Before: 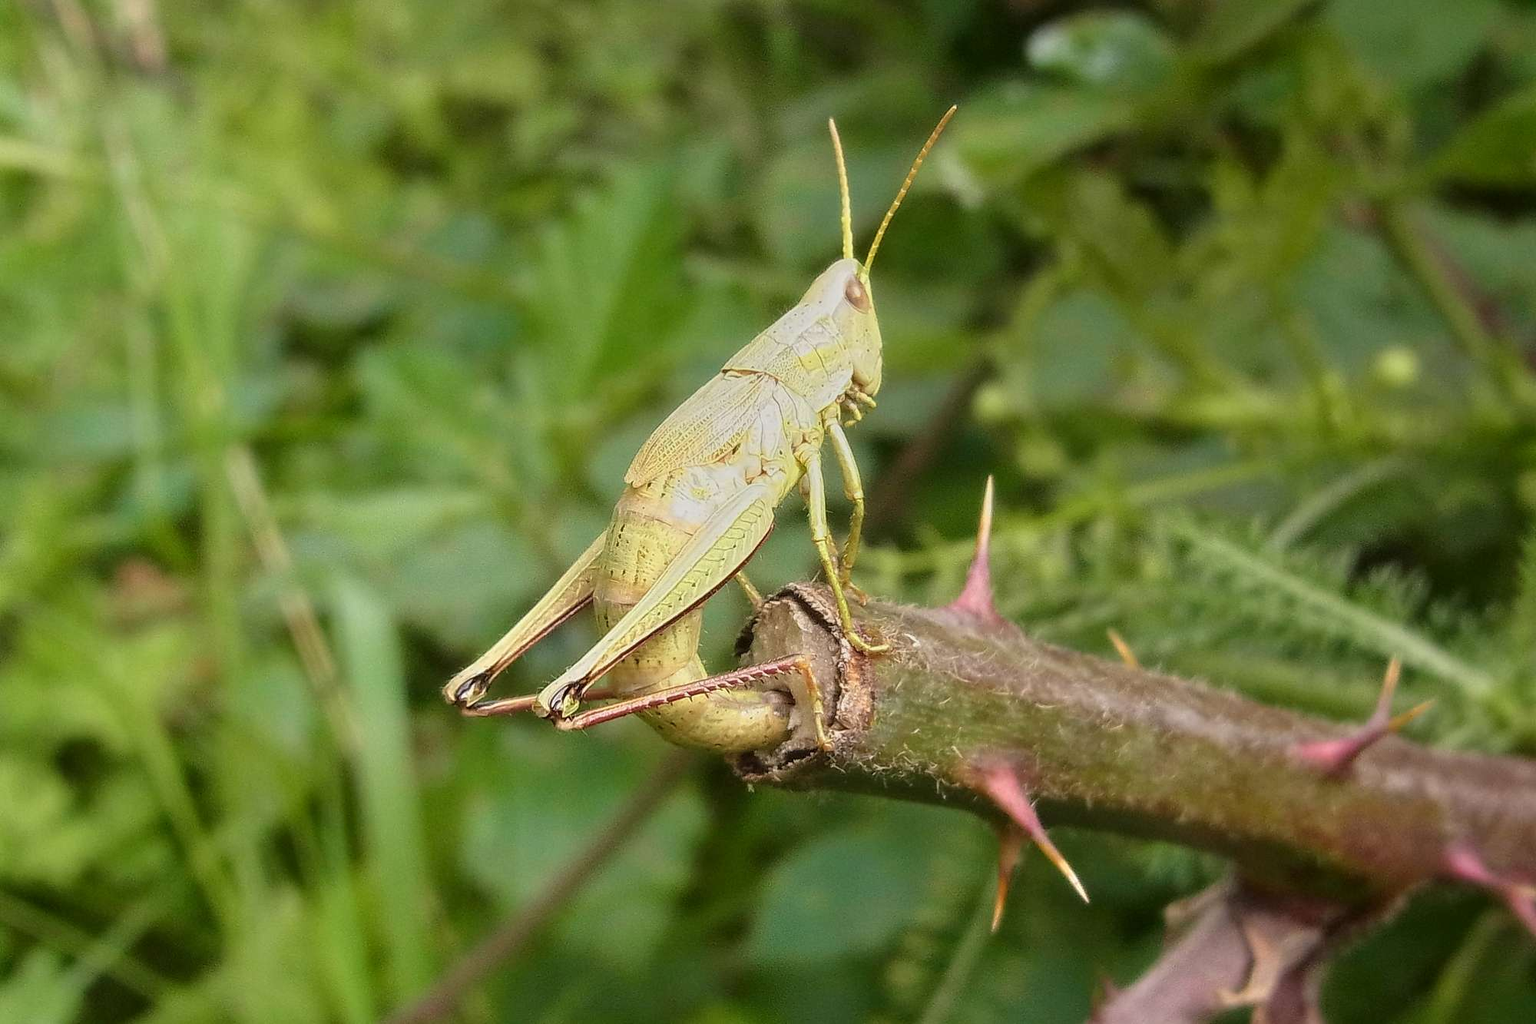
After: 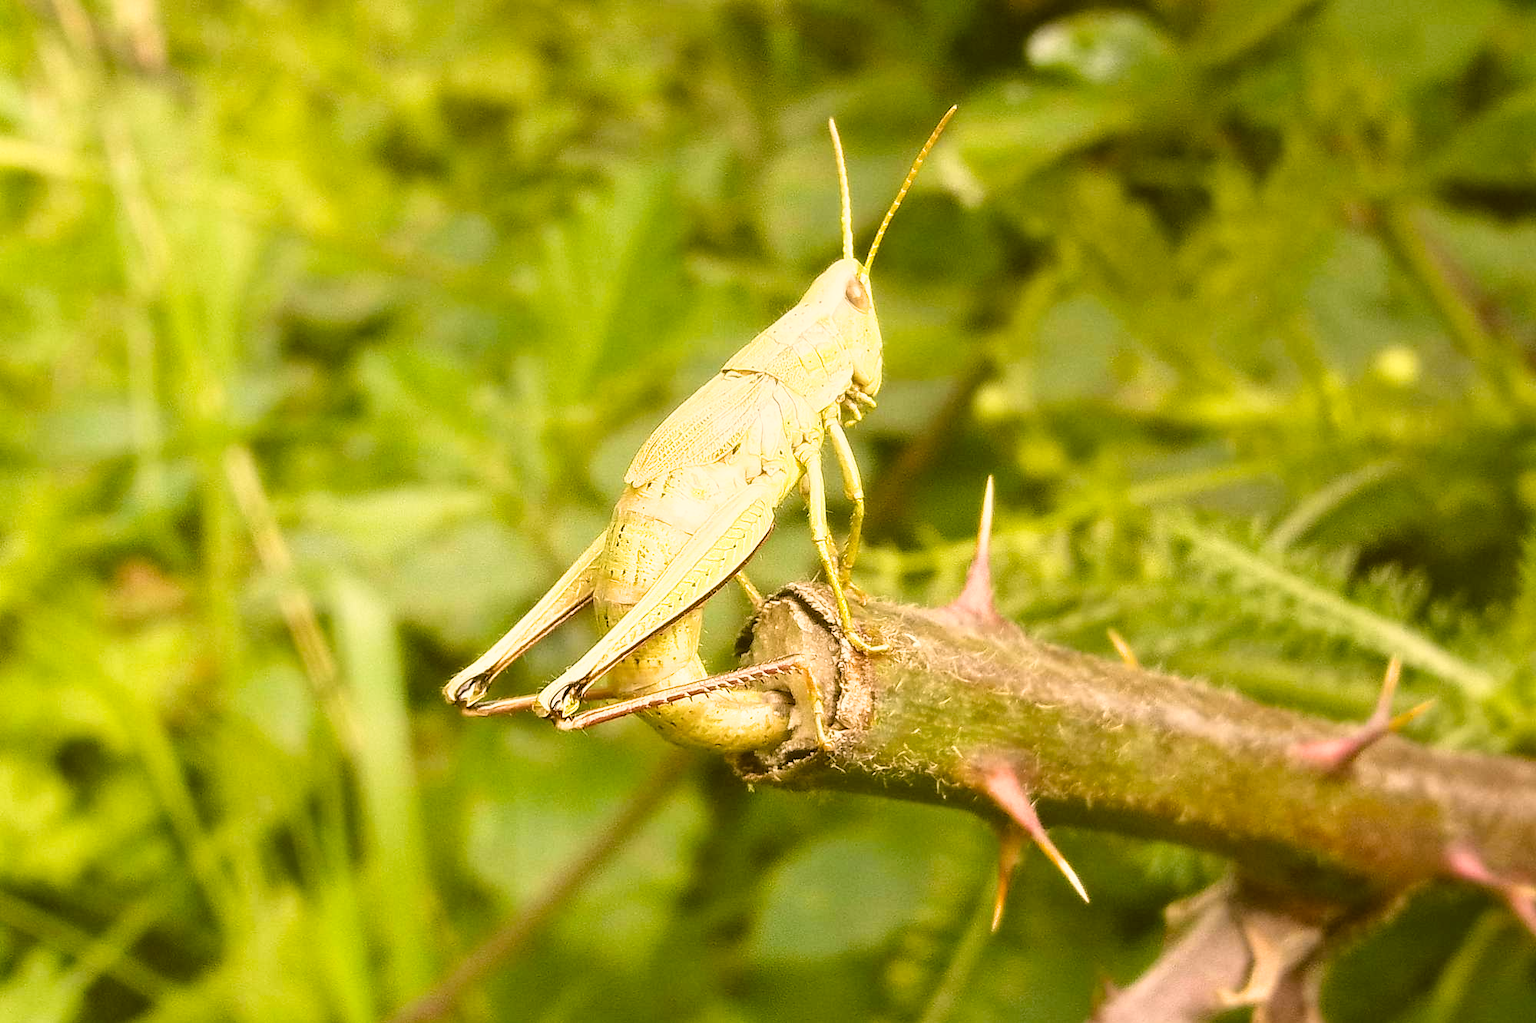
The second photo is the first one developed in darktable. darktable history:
exposure: black level correction -0.005, exposure 1 EV, compensate highlight preservation false
color correction: highlights a* 8.98, highlights b* 15.09, shadows a* -0.49, shadows b* 26.52
filmic rgb: black relative exposure -9.5 EV, white relative exposure 3.02 EV, hardness 6.12
white balance: red 1, blue 1
color contrast: green-magenta contrast 0.8, blue-yellow contrast 1.1, unbound 0
